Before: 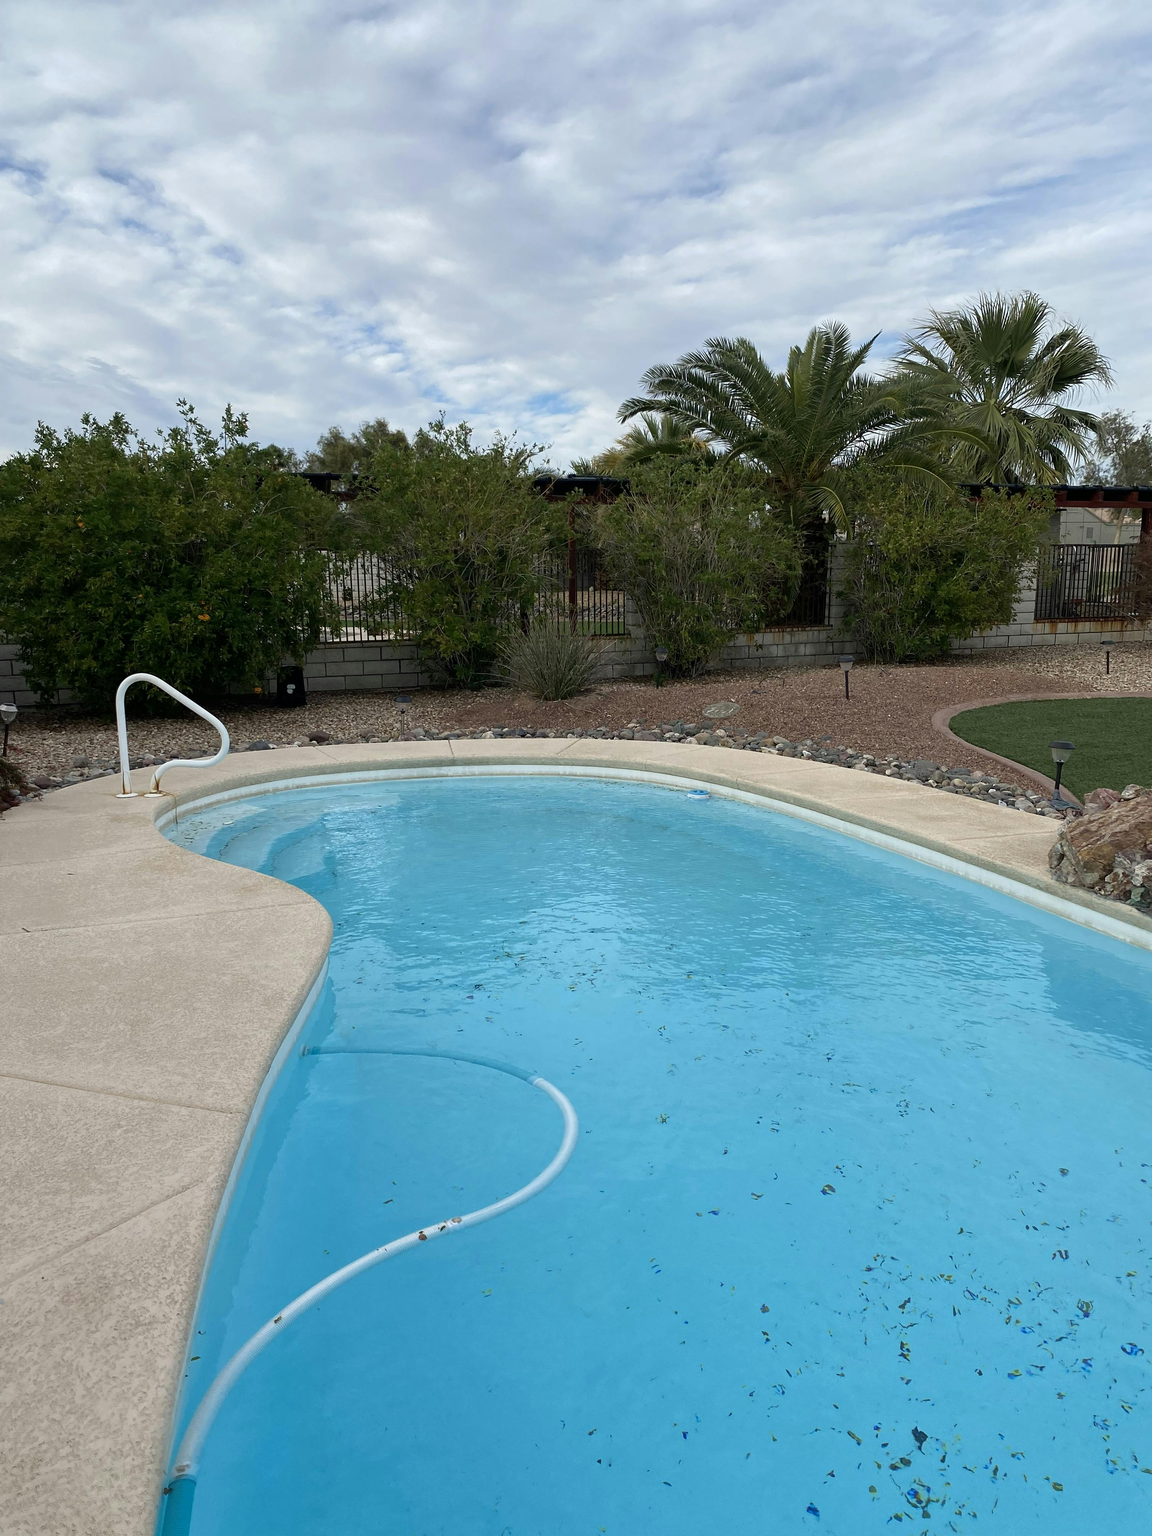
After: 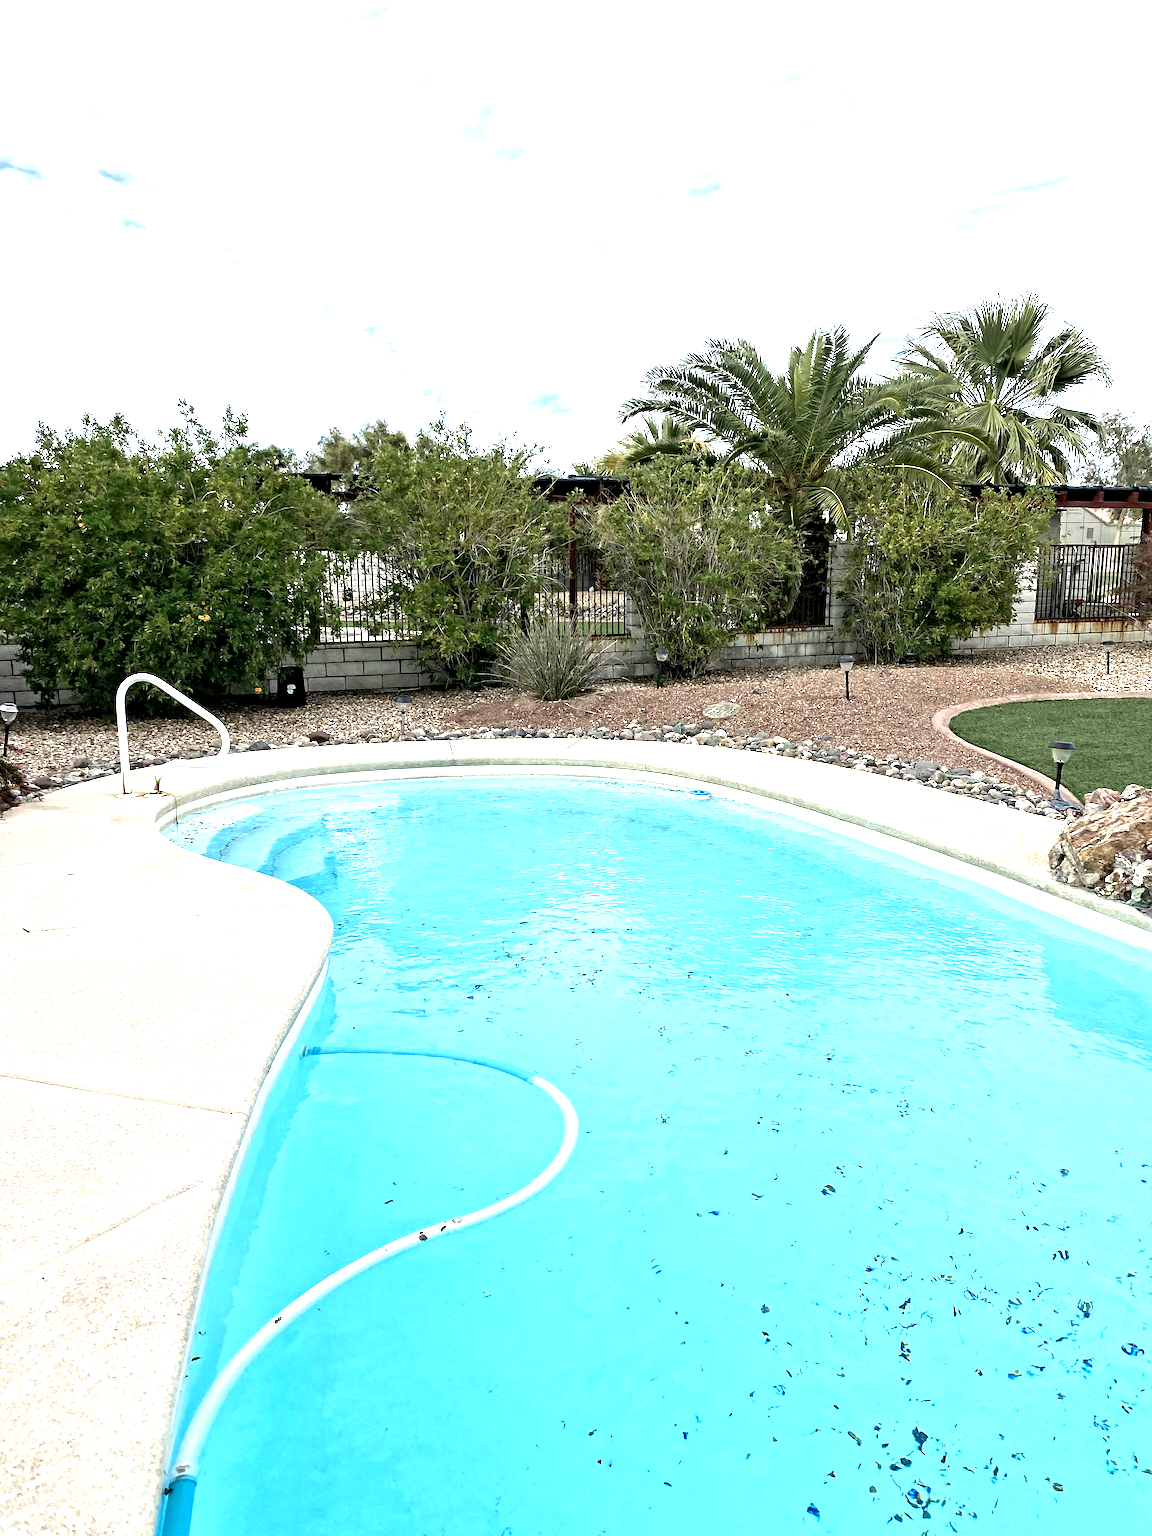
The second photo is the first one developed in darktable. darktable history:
exposure: black level correction 0, exposure 1.68 EV, compensate highlight preservation false
sharpen: radius 1.447, amount 0.399, threshold 1.138
contrast equalizer: y [[0.511, 0.558, 0.631, 0.632, 0.559, 0.512], [0.5 ×6], [0.507, 0.559, 0.627, 0.644, 0.647, 0.647], [0 ×6], [0 ×6]]
